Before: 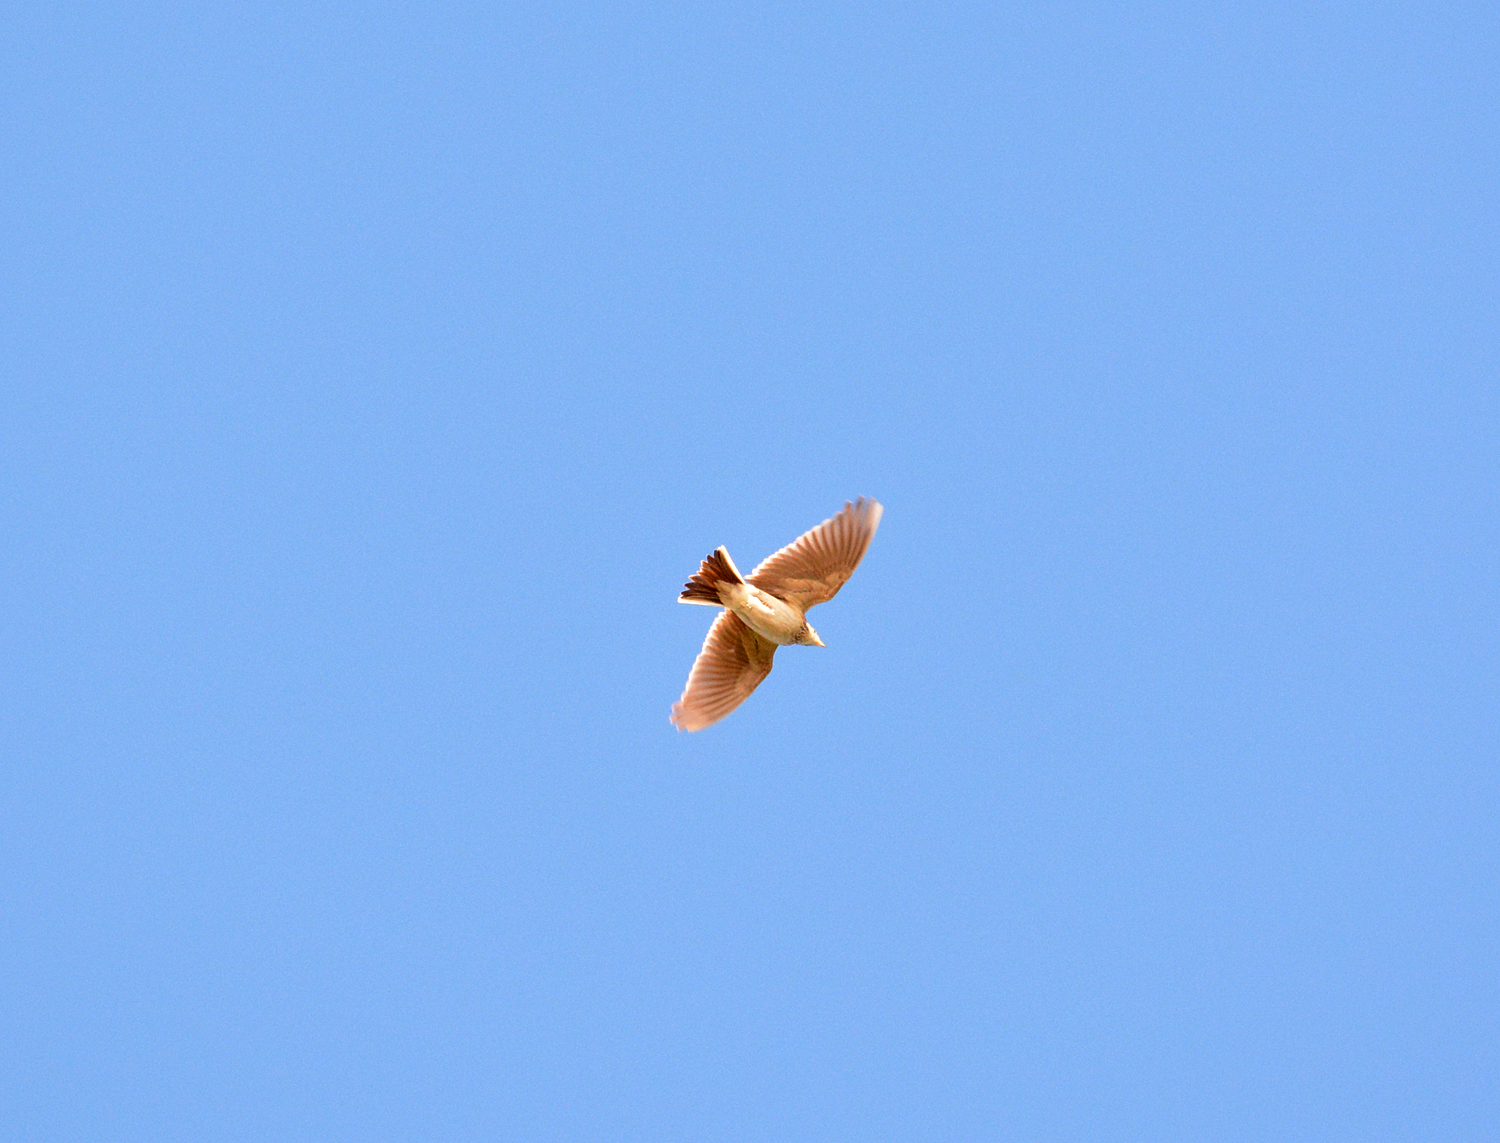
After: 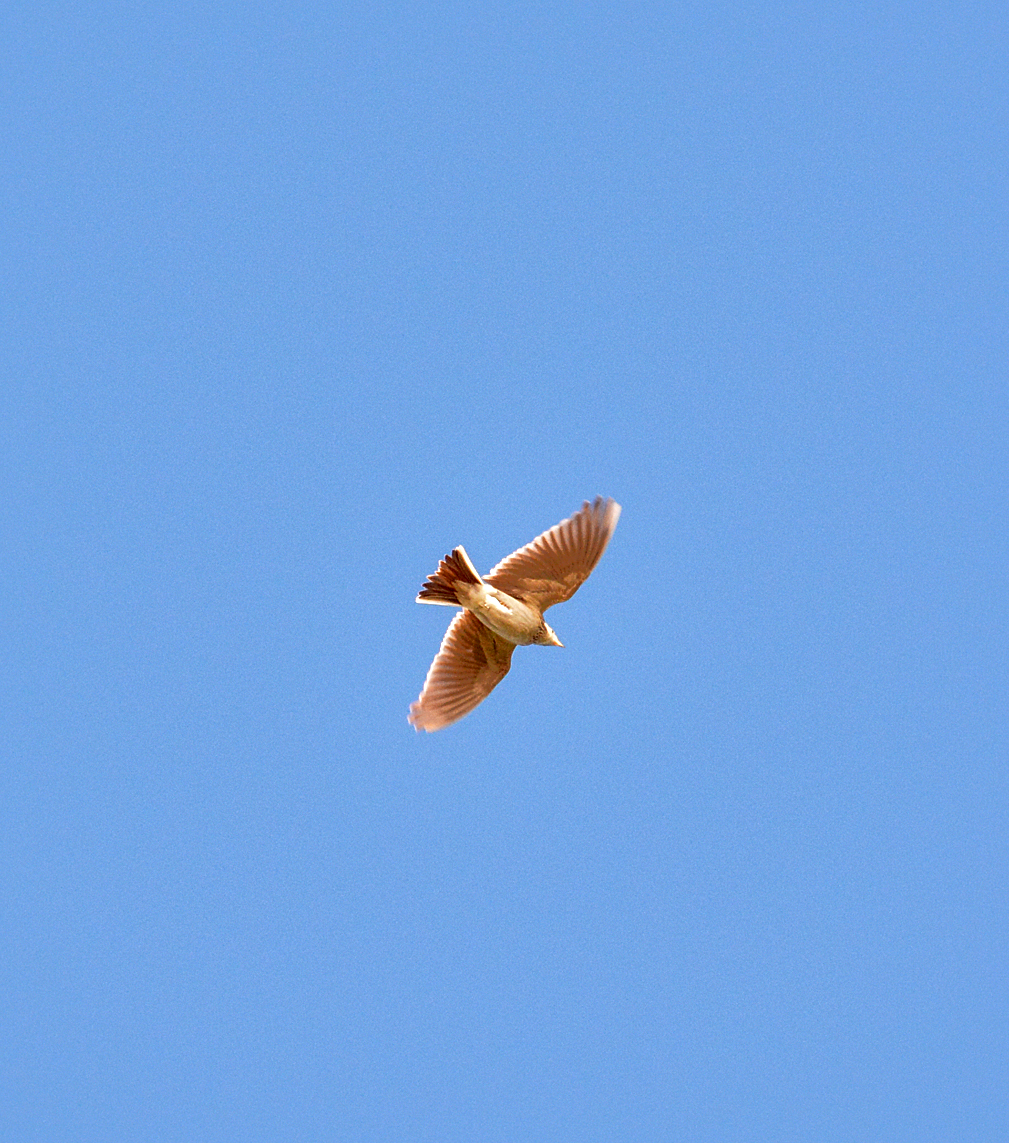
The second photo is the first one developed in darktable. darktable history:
crop and rotate: left 17.526%, right 15.193%
local contrast: on, module defaults
shadows and highlights: on, module defaults
sharpen: amount 0.211
